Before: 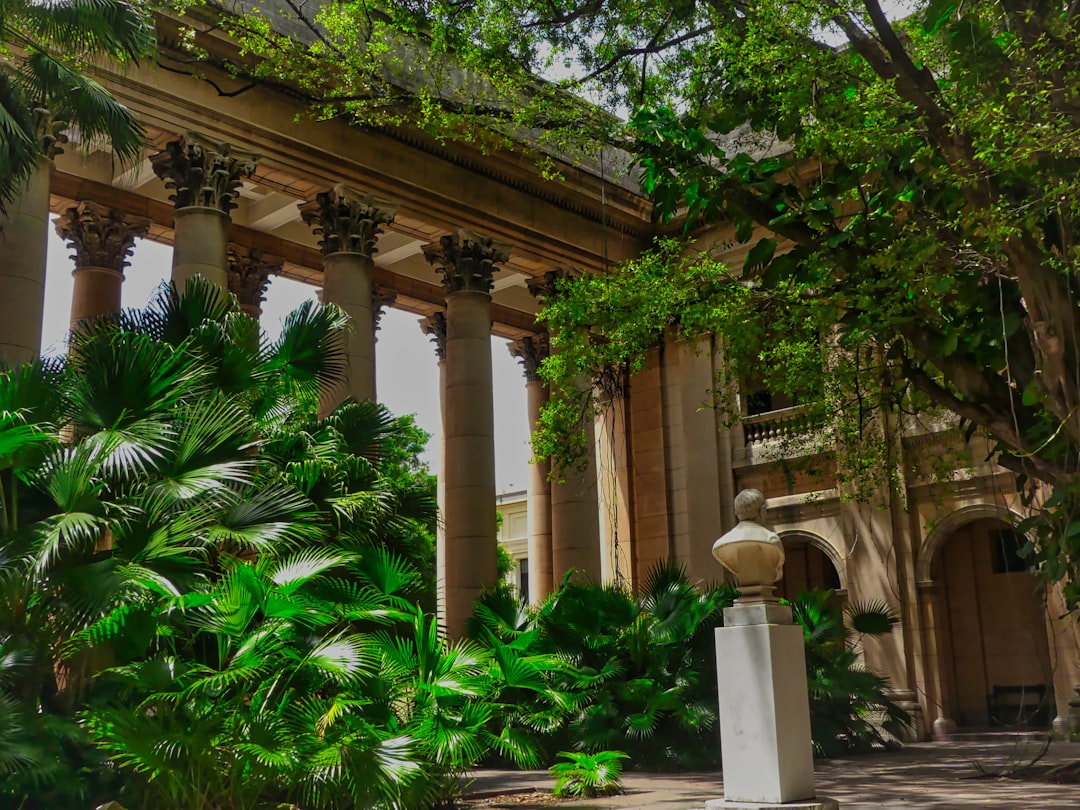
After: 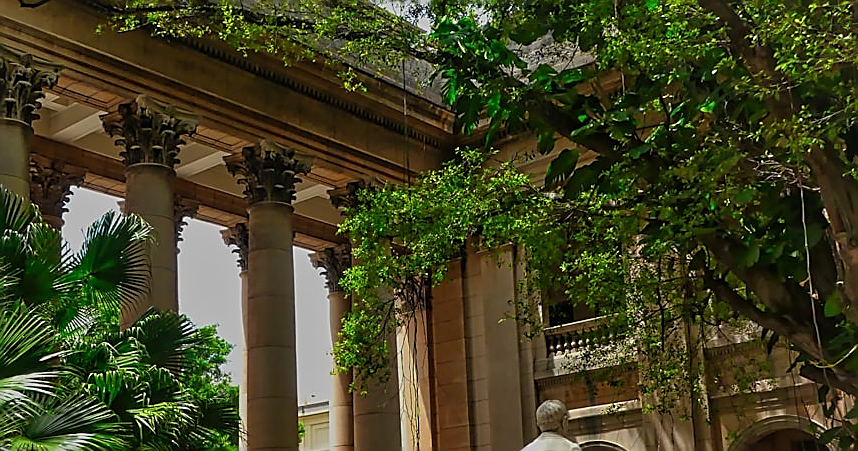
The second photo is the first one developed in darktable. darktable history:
crop: left 18.38%, top 11.092%, right 2.134%, bottom 33.217%
sharpen: radius 1.4, amount 1.25, threshold 0.7
